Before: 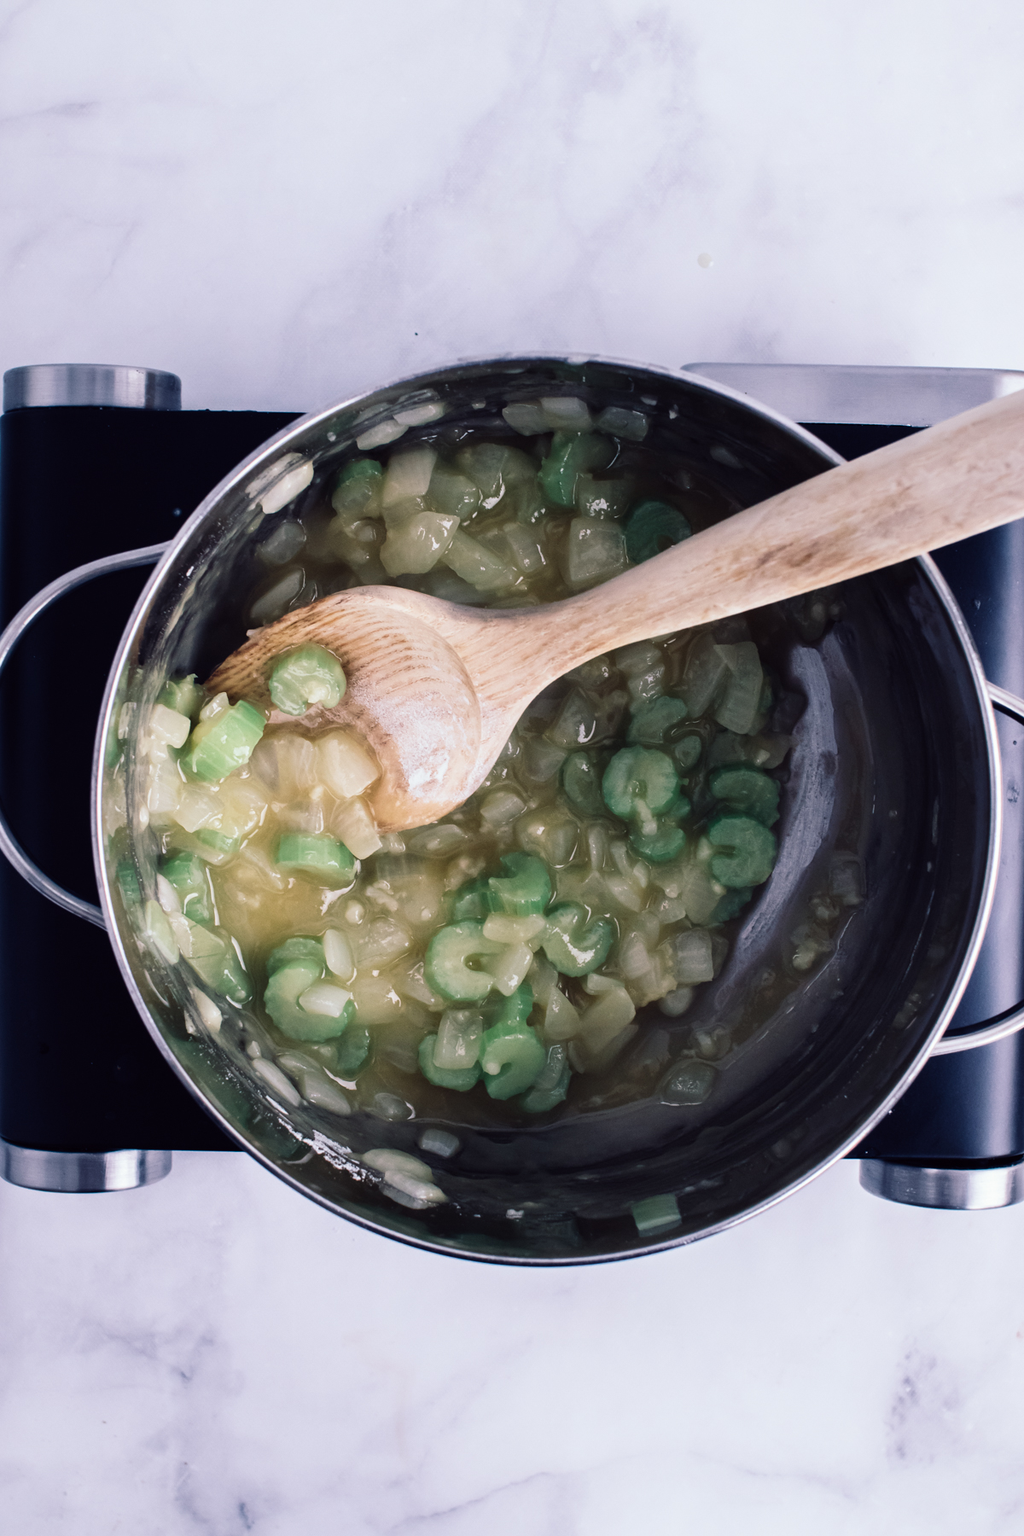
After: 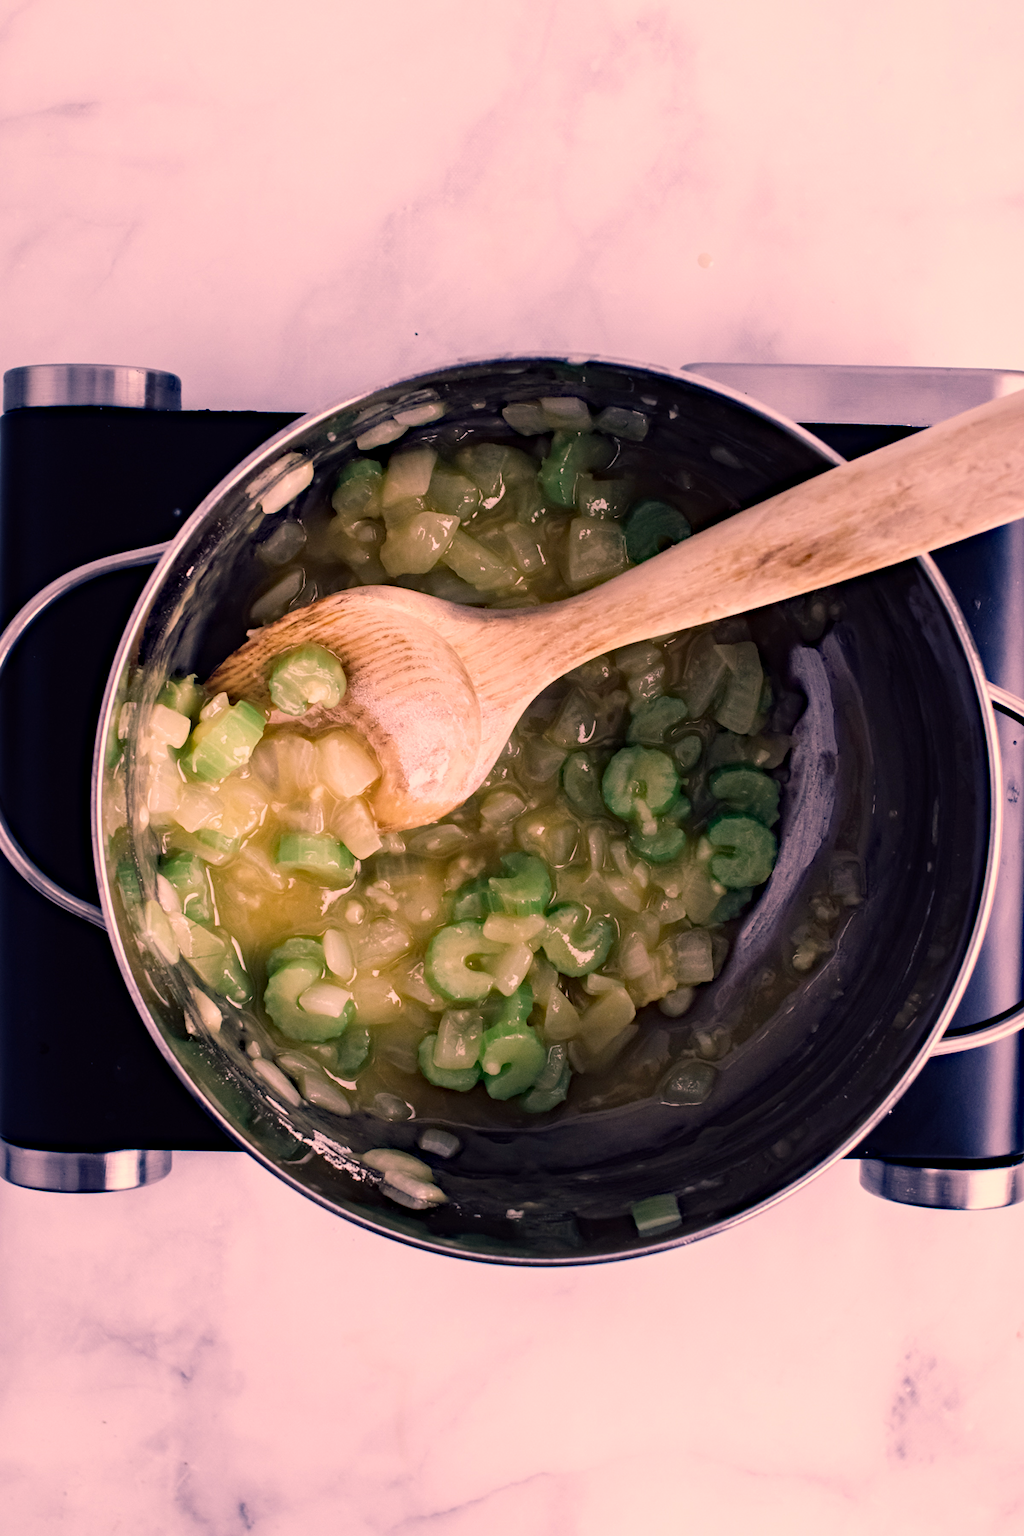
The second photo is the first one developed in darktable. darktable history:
haze removal: strength 0.42, compatibility mode true, adaptive false
color correction: highlights a* 21.16, highlights b* 19.61
